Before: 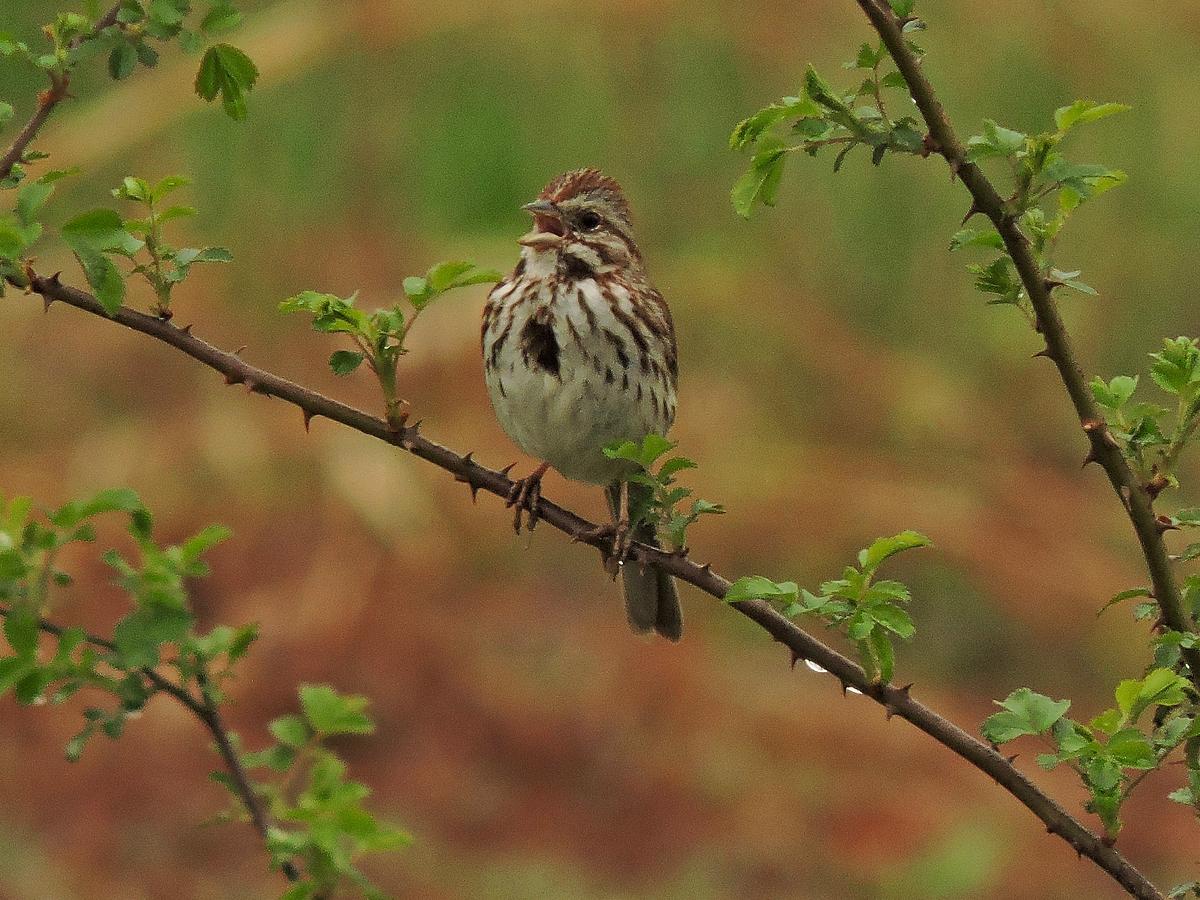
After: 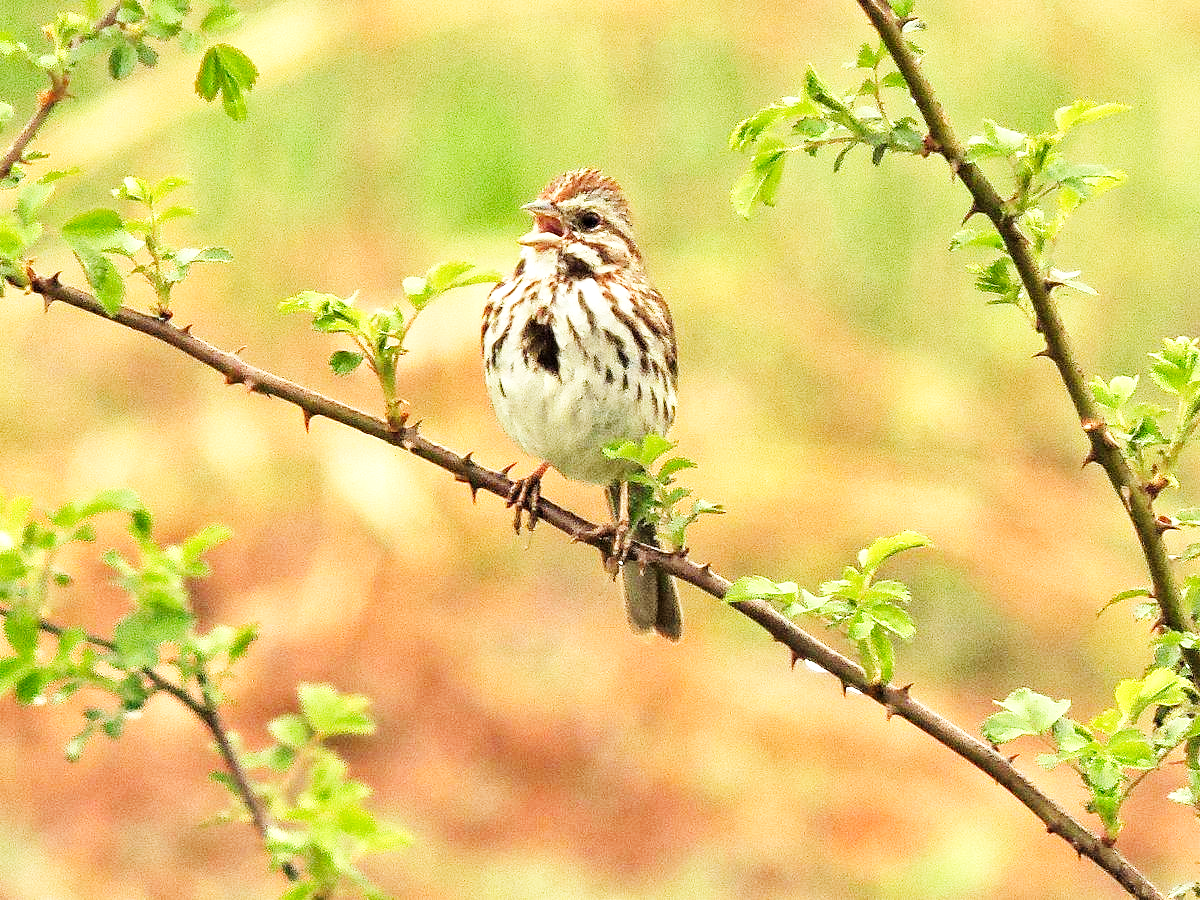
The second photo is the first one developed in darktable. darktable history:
exposure: black level correction 0, exposure 1.1 EV, compensate exposure bias true, compensate highlight preservation false
base curve: curves: ch0 [(0, 0.003) (0.001, 0.002) (0.006, 0.004) (0.02, 0.022) (0.048, 0.086) (0.094, 0.234) (0.162, 0.431) (0.258, 0.629) (0.385, 0.8) (0.548, 0.918) (0.751, 0.988) (1, 1)], preserve colors none
local contrast: highlights 100%, shadows 100%, detail 120%, midtone range 0.2
